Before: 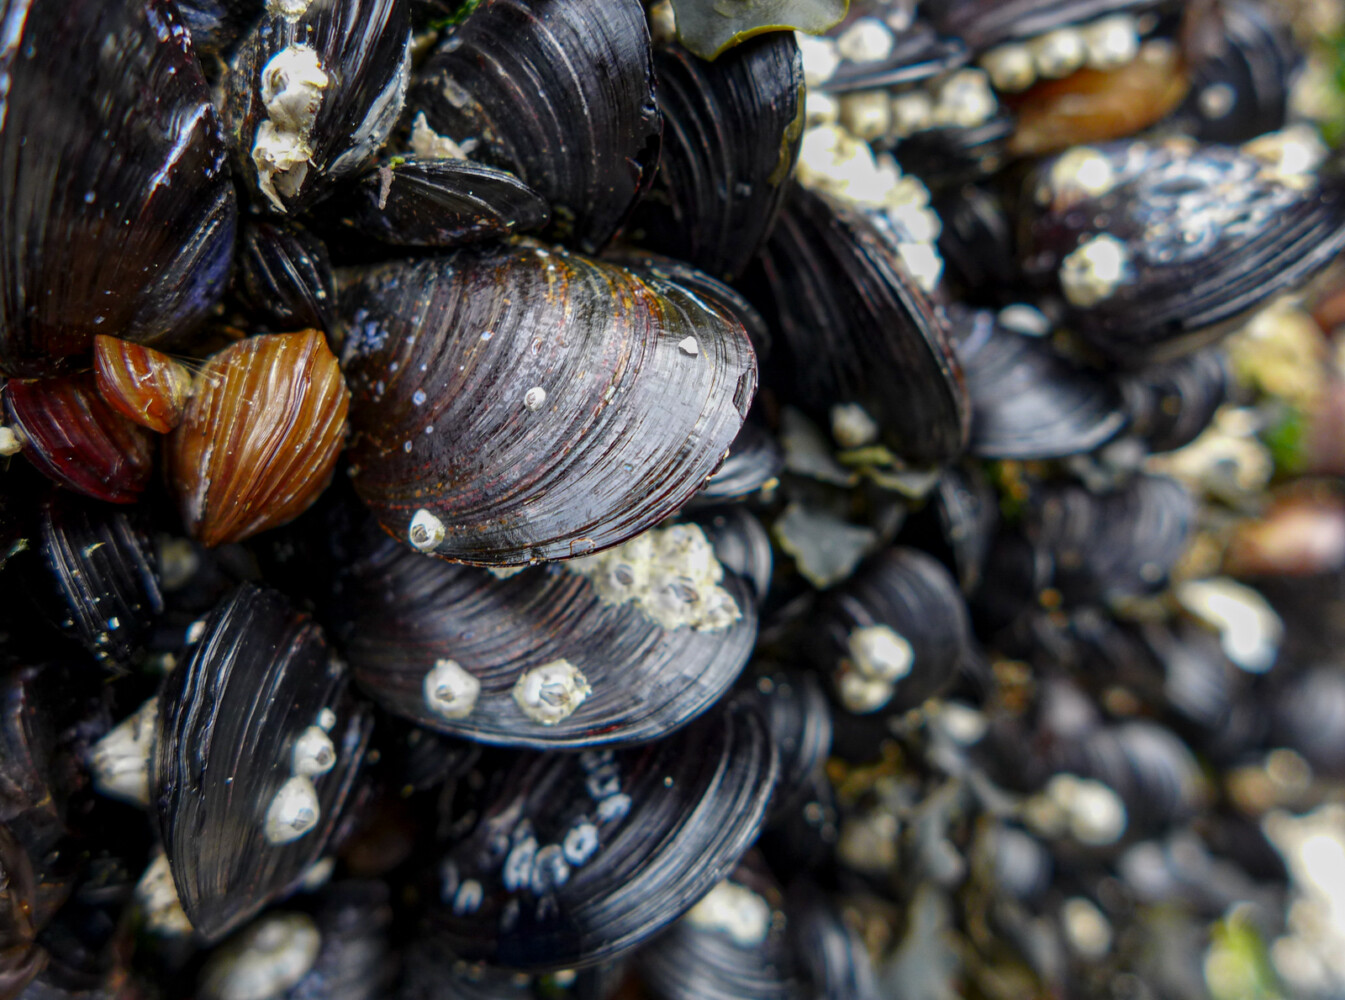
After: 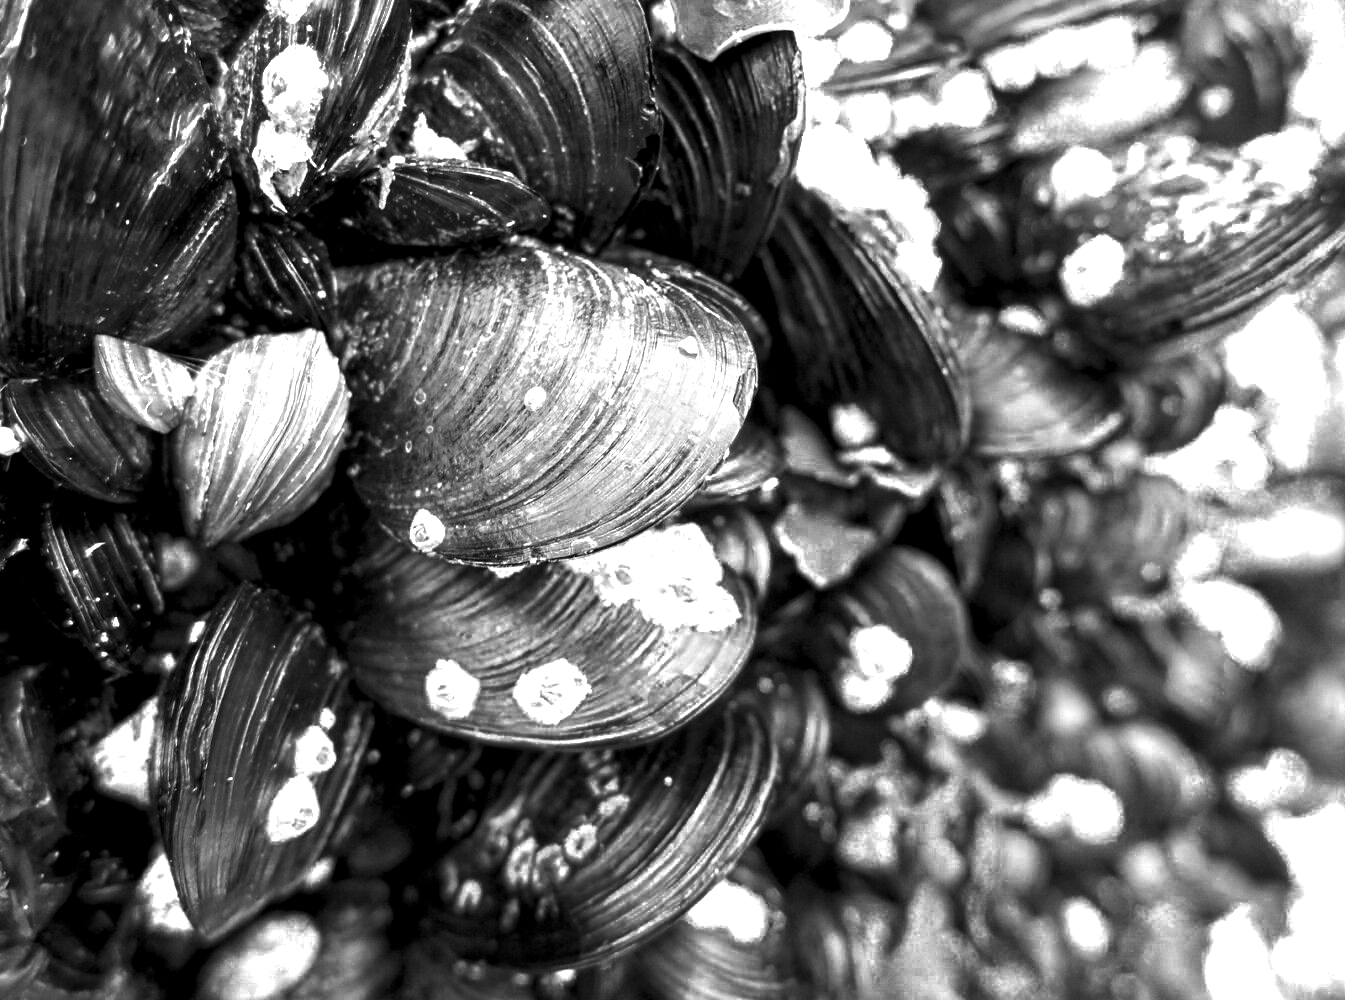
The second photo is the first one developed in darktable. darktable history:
exposure: black level correction 0.001, exposure 1.399 EV, compensate exposure bias true, compensate highlight preservation false
color zones: curves: ch0 [(0, 0.554) (0.146, 0.662) (0.293, 0.86) (0.503, 0.774) (0.637, 0.106) (0.74, 0.072) (0.866, 0.488) (0.998, 0.569)]; ch1 [(0, 0) (0.143, 0) (0.286, 0) (0.429, 0) (0.571, 0) (0.714, 0) (0.857, 0)]
